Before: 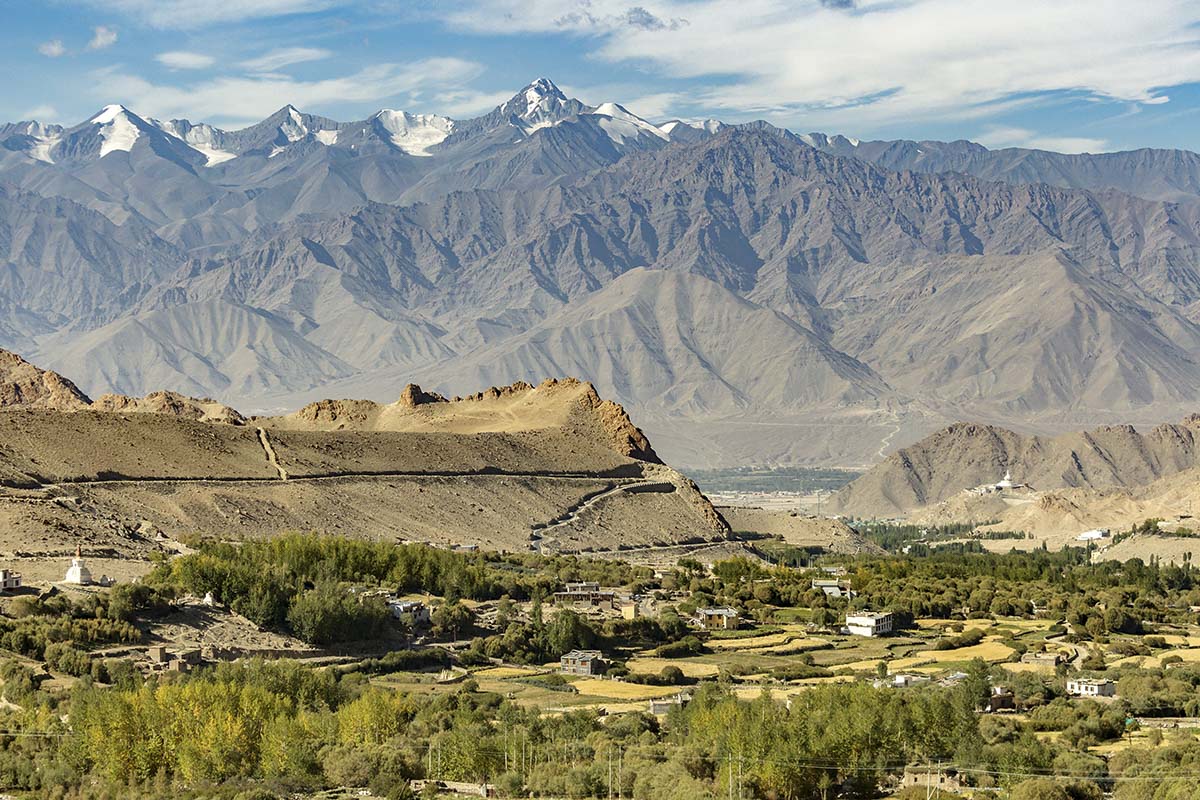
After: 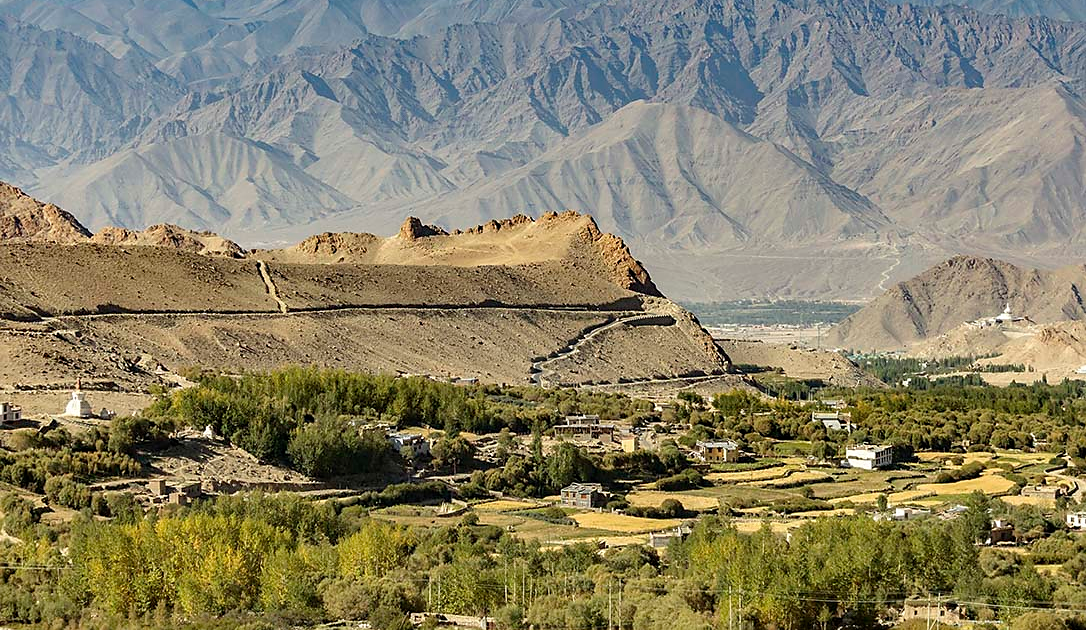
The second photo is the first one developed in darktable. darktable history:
crop: top 20.916%, right 9.437%, bottom 0.316%
sharpen: radius 1.458, amount 0.398, threshold 1.271
